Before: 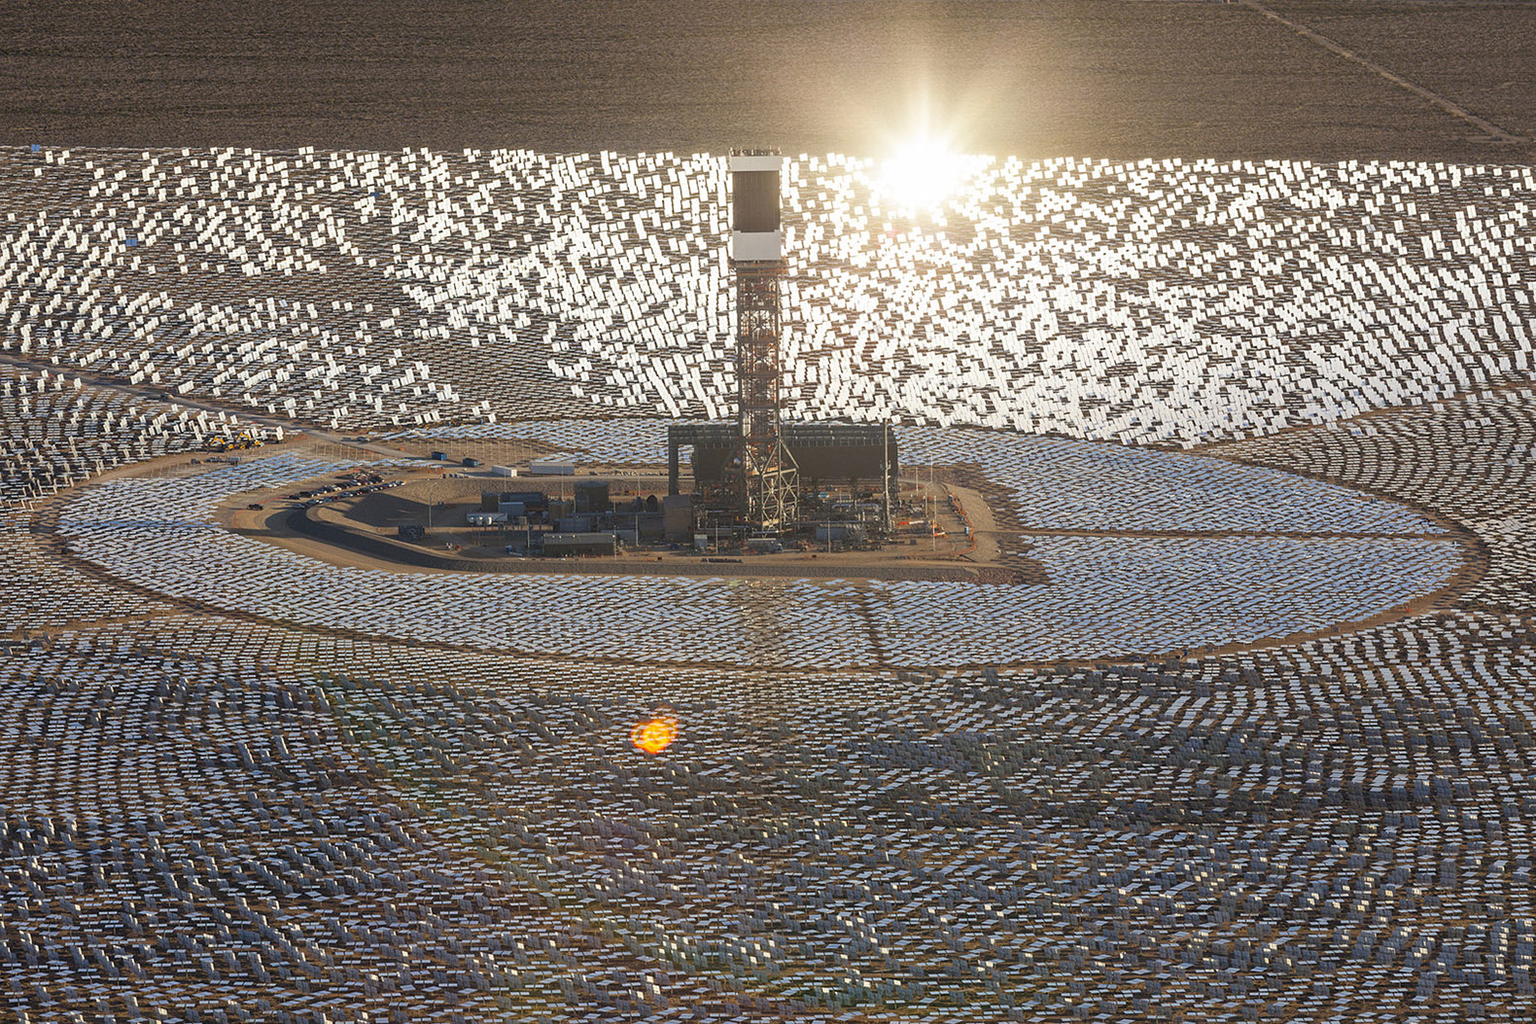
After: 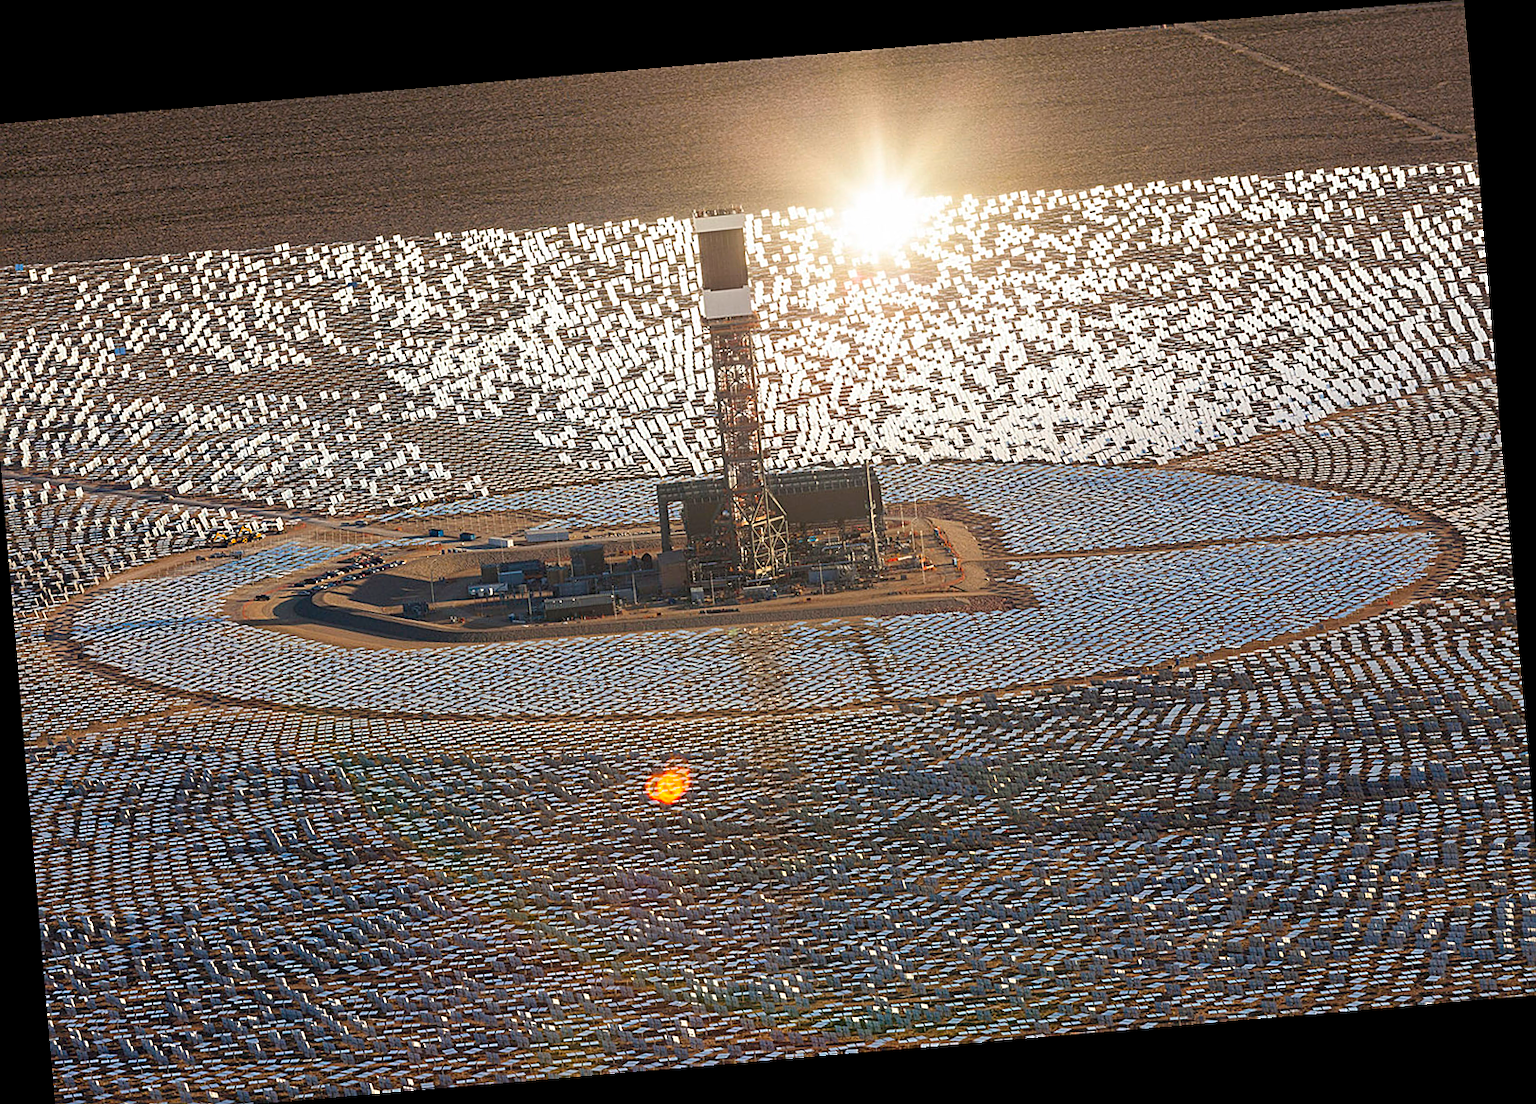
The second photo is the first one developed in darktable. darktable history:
crop and rotate: left 1.774%, right 0.633%, bottom 1.28%
rgb levels: preserve colors max RGB
rotate and perspective: rotation -4.86°, automatic cropping off
contrast brightness saturation: contrast 0.04, saturation 0.16
sharpen: on, module defaults
